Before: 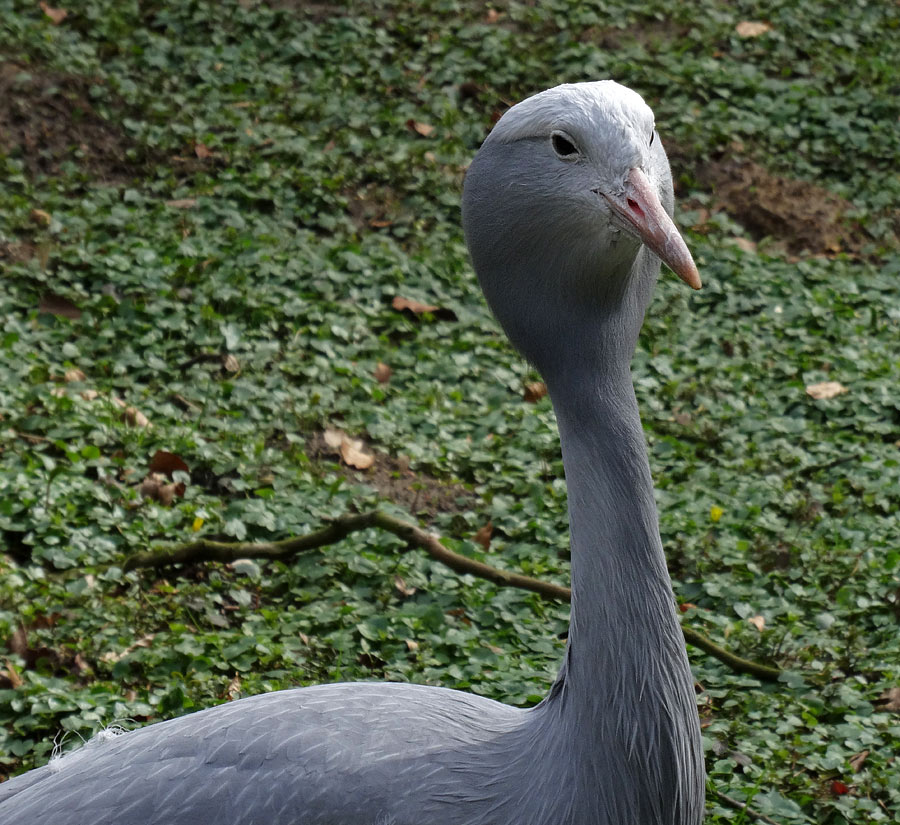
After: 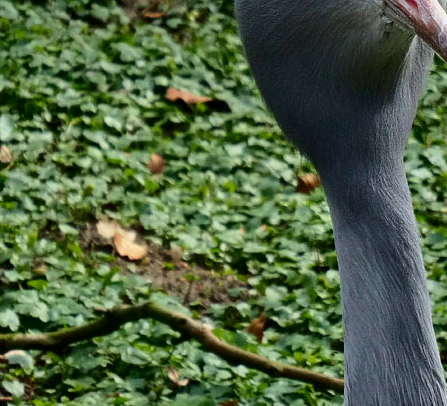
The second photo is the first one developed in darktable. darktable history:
crop: left 25.292%, top 25.339%, right 24.944%, bottom 25.352%
tone curve: curves: ch0 [(0, 0) (0.042, 0.023) (0.157, 0.114) (0.302, 0.308) (0.44, 0.507) (0.607, 0.705) (0.824, 0.882) (1, 0.965)]; ch1 [(0, 0) (0.339, 0.334) (0.445, 0.419) (0.476, 0.454) (0.503, 0.501) (0.517, 0.513) (0.551, 0.567) (0.622, 0.662) (0.706, 0.741) (1, 1)]; ch2 [(0, 0) (0.327, 0.318) (0.417, 0.426) (0.46, 0.453) (0.502, 0.5) (0.514, 0.524) (0.547, 0.572) (0.615, 0.656) (0.717, 0.778) (1, 1)], color space Lab, independent channels, preserve colors none
contrast equalizer: octaves 7, y [[0.6 ×6], [0.55 ×6], [0 ×6], [0 ×6], [0 ×6]], mix 0.157
